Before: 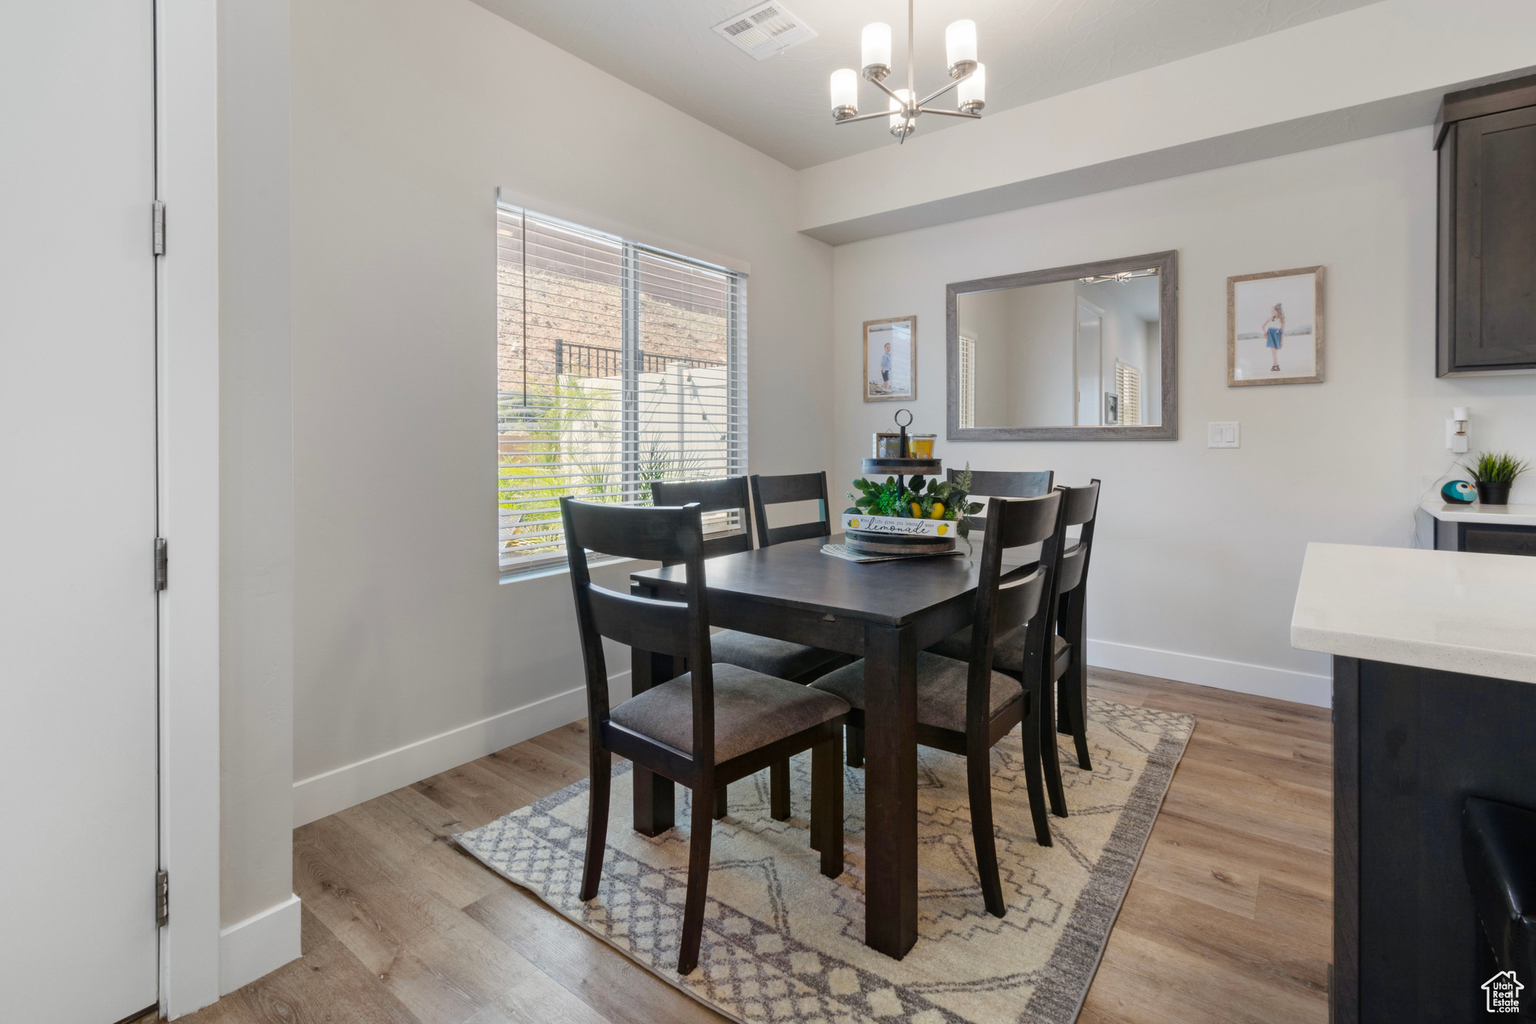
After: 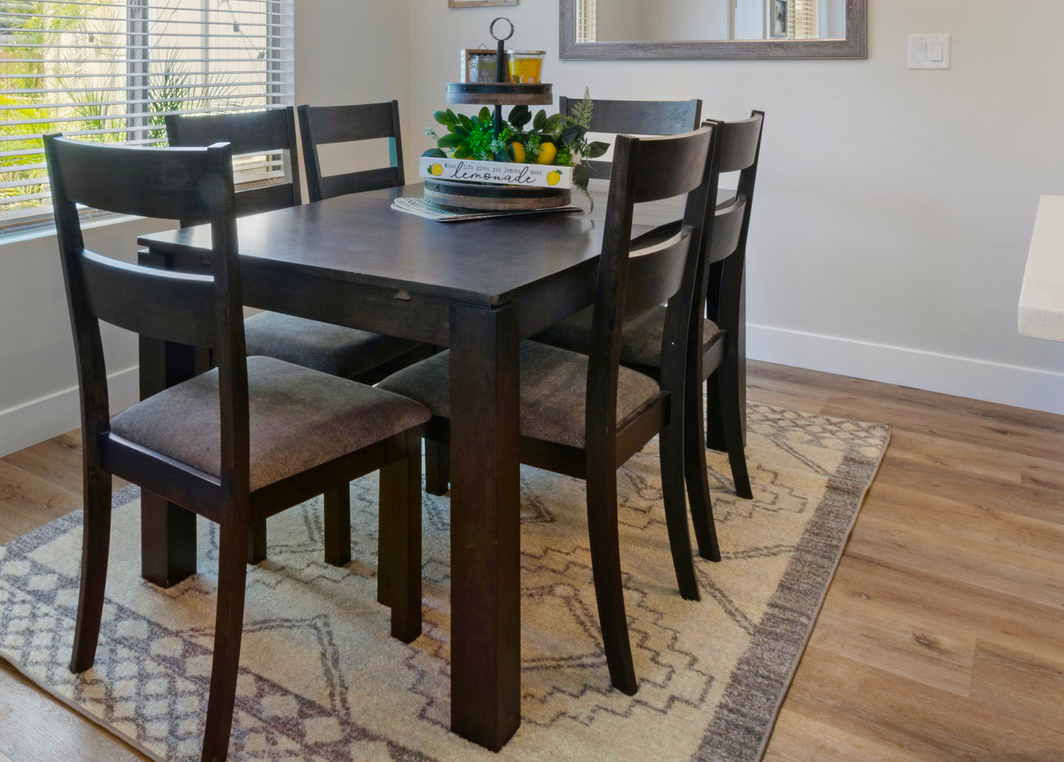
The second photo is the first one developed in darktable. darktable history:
color balance rgb: linear chroma grading › global chroma 24.91%, perceptual saturation grading › global saturation 5.996%
crop: left 34.357%, top 38.717%, right 13.65%, bottom 5.414%
